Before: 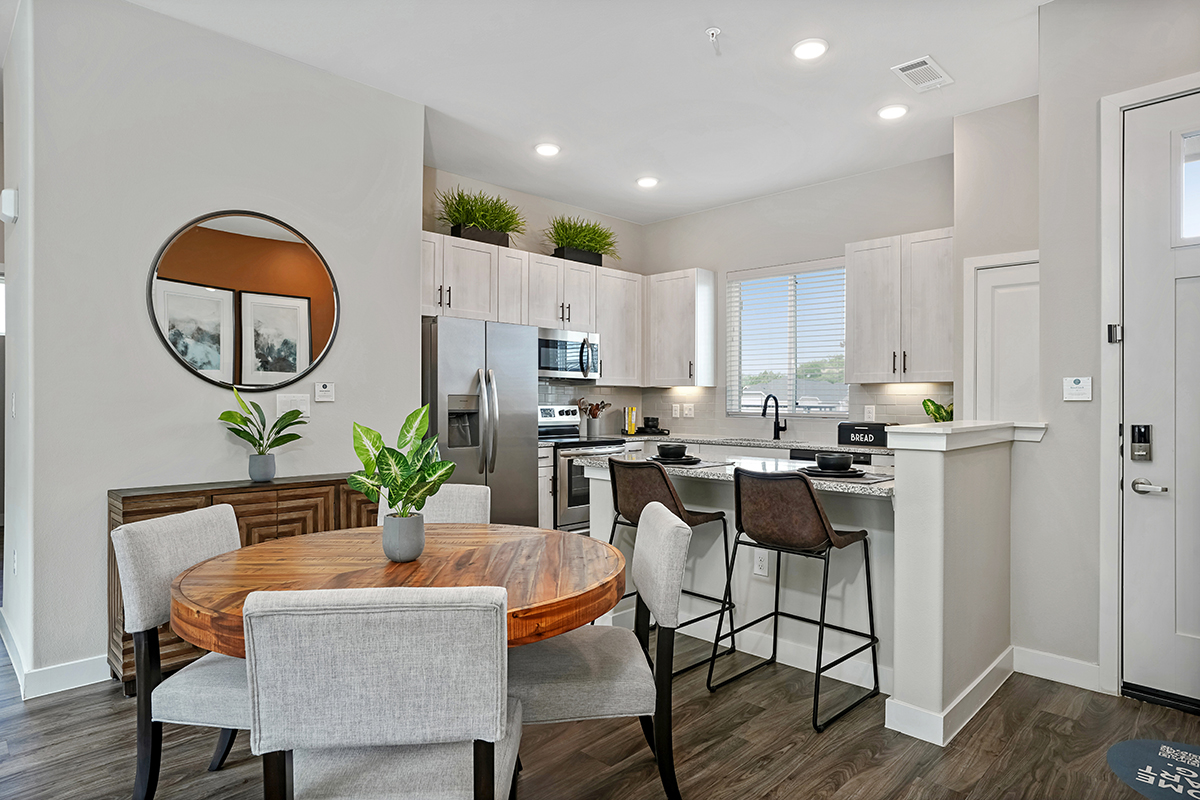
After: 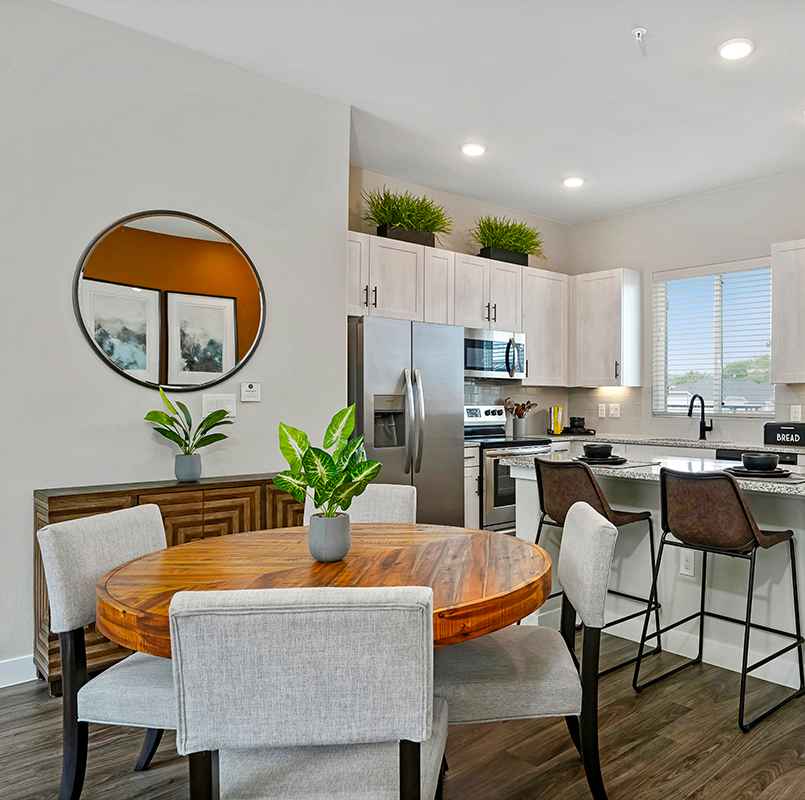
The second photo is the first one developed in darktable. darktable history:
color balance rgb: perceptual saturation grading › global saturation 25.591%, global vibrance 23.776%
crop and rotate: left 6.248%, right 26.642%
